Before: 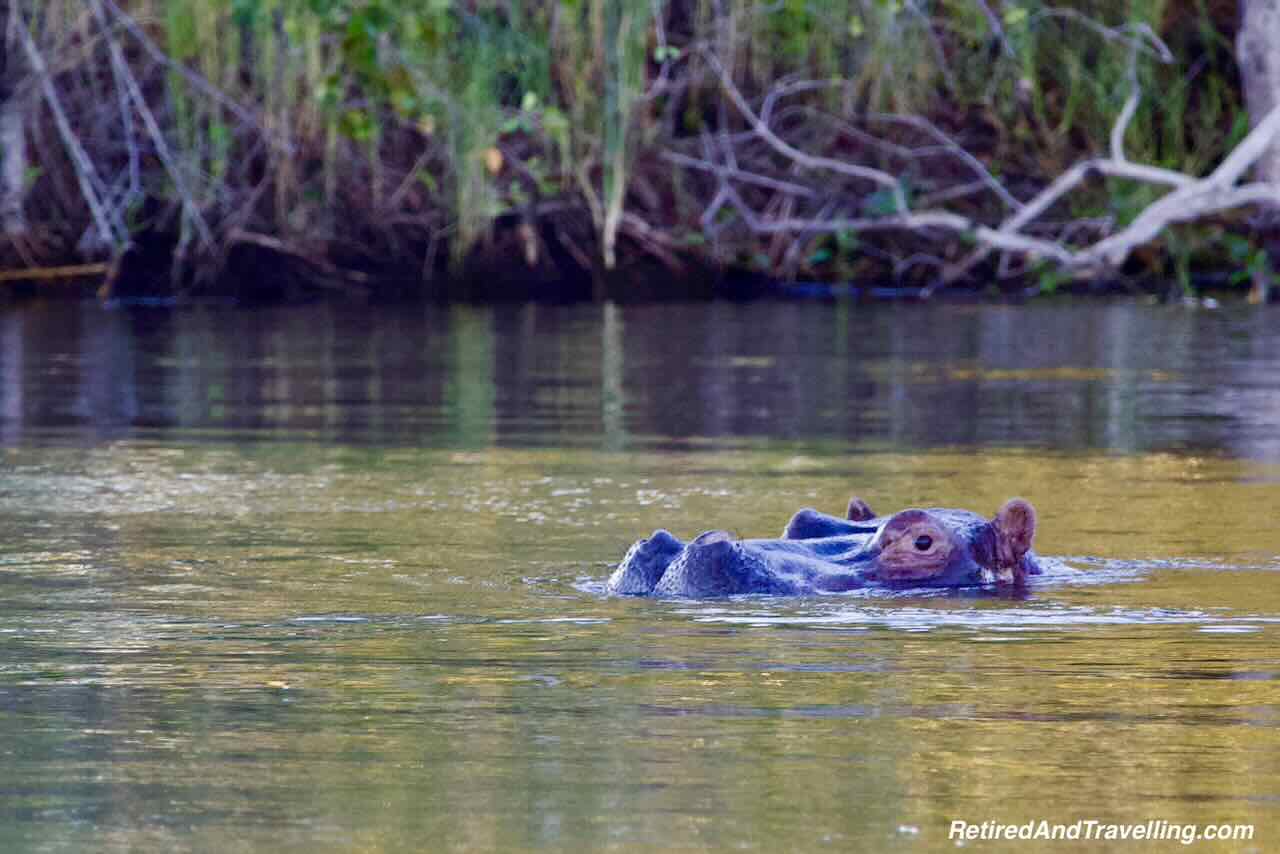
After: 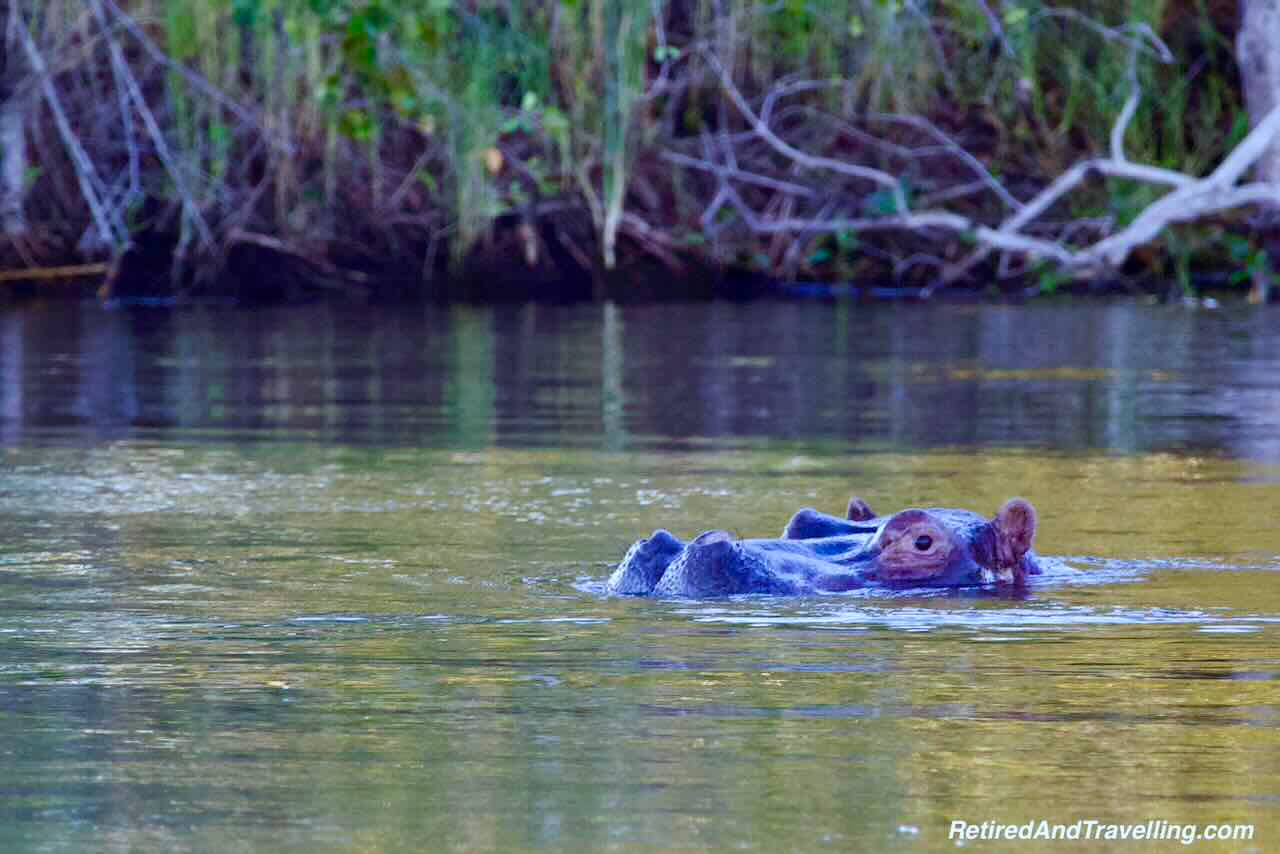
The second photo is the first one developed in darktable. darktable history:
white balance: red 0.924, blue 1.095
bloom: size 9%, threshold 100%, strength 7%
